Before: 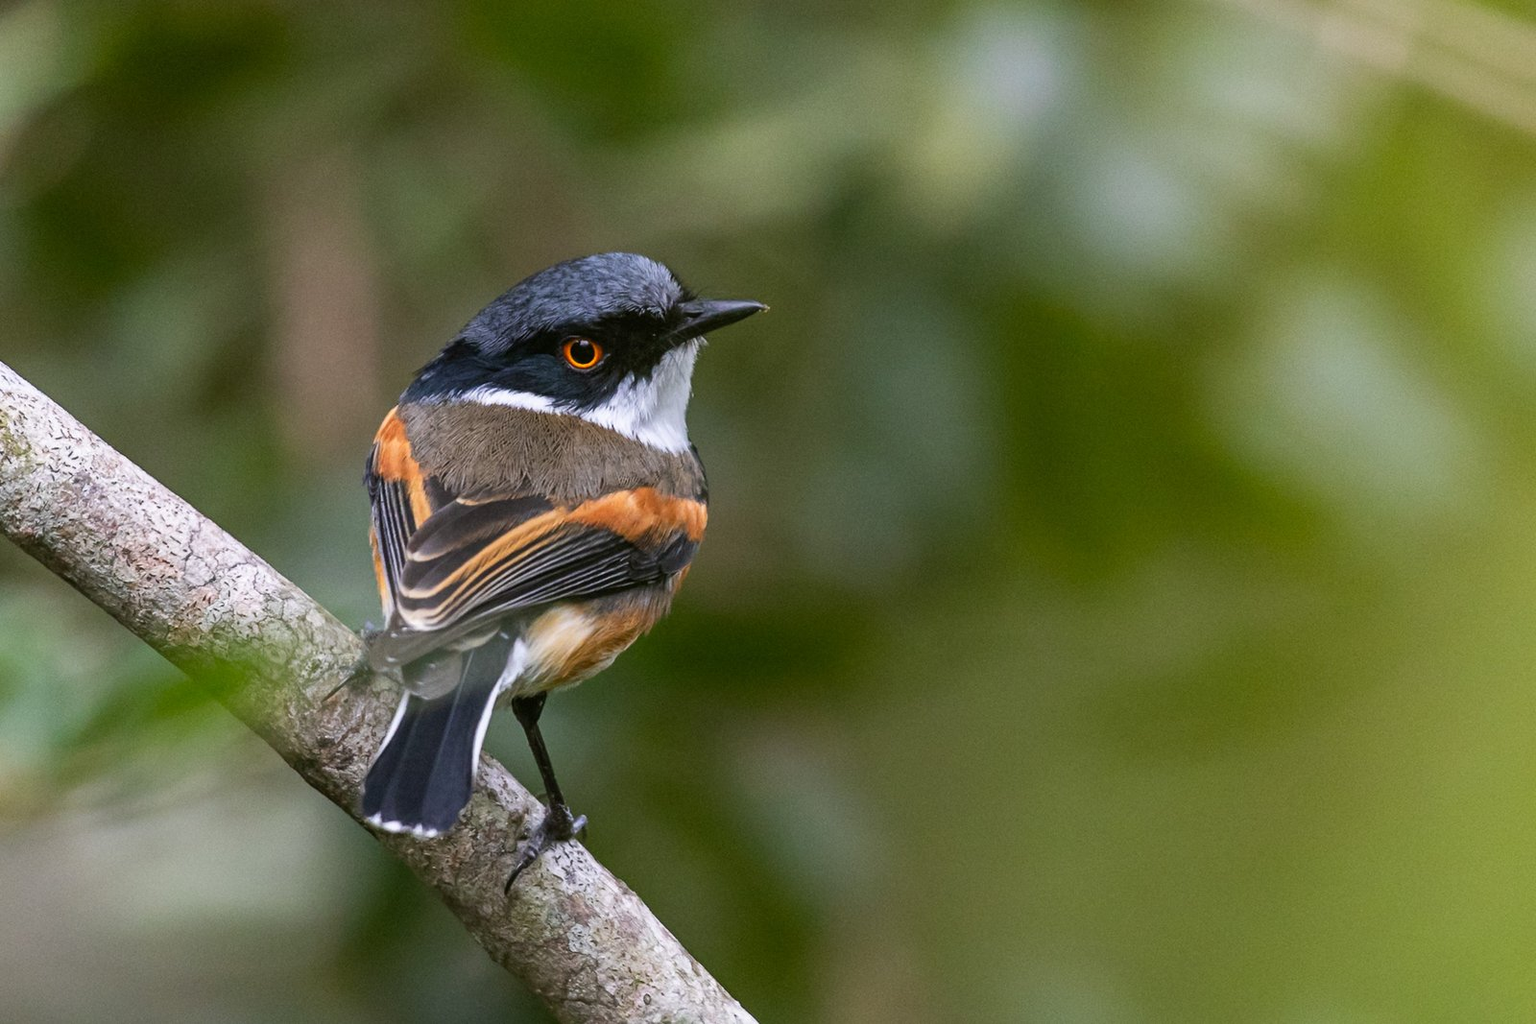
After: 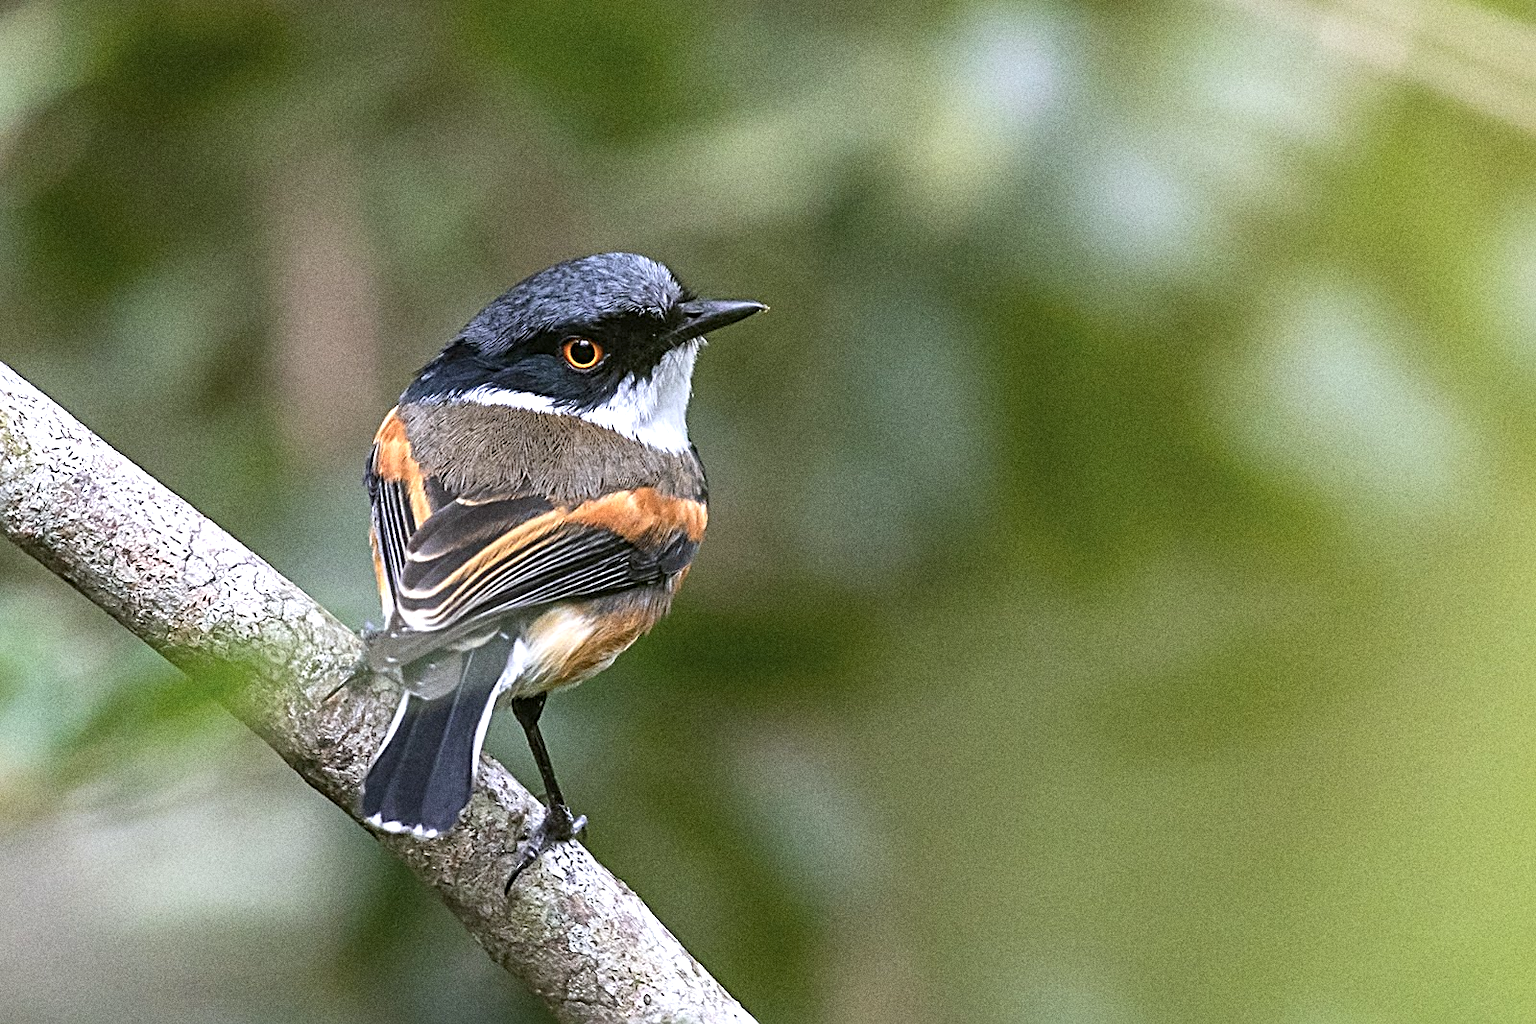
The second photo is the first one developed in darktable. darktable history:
sharpen: radius 2.817, amount 0.715
grain: coarseness 0.09 ISO, strength 40%
exposure: exposure 0.722 EV, compensate highlight preservation false
white balance: red 0.976, blue 1.04
color correction: saturation 0.8
